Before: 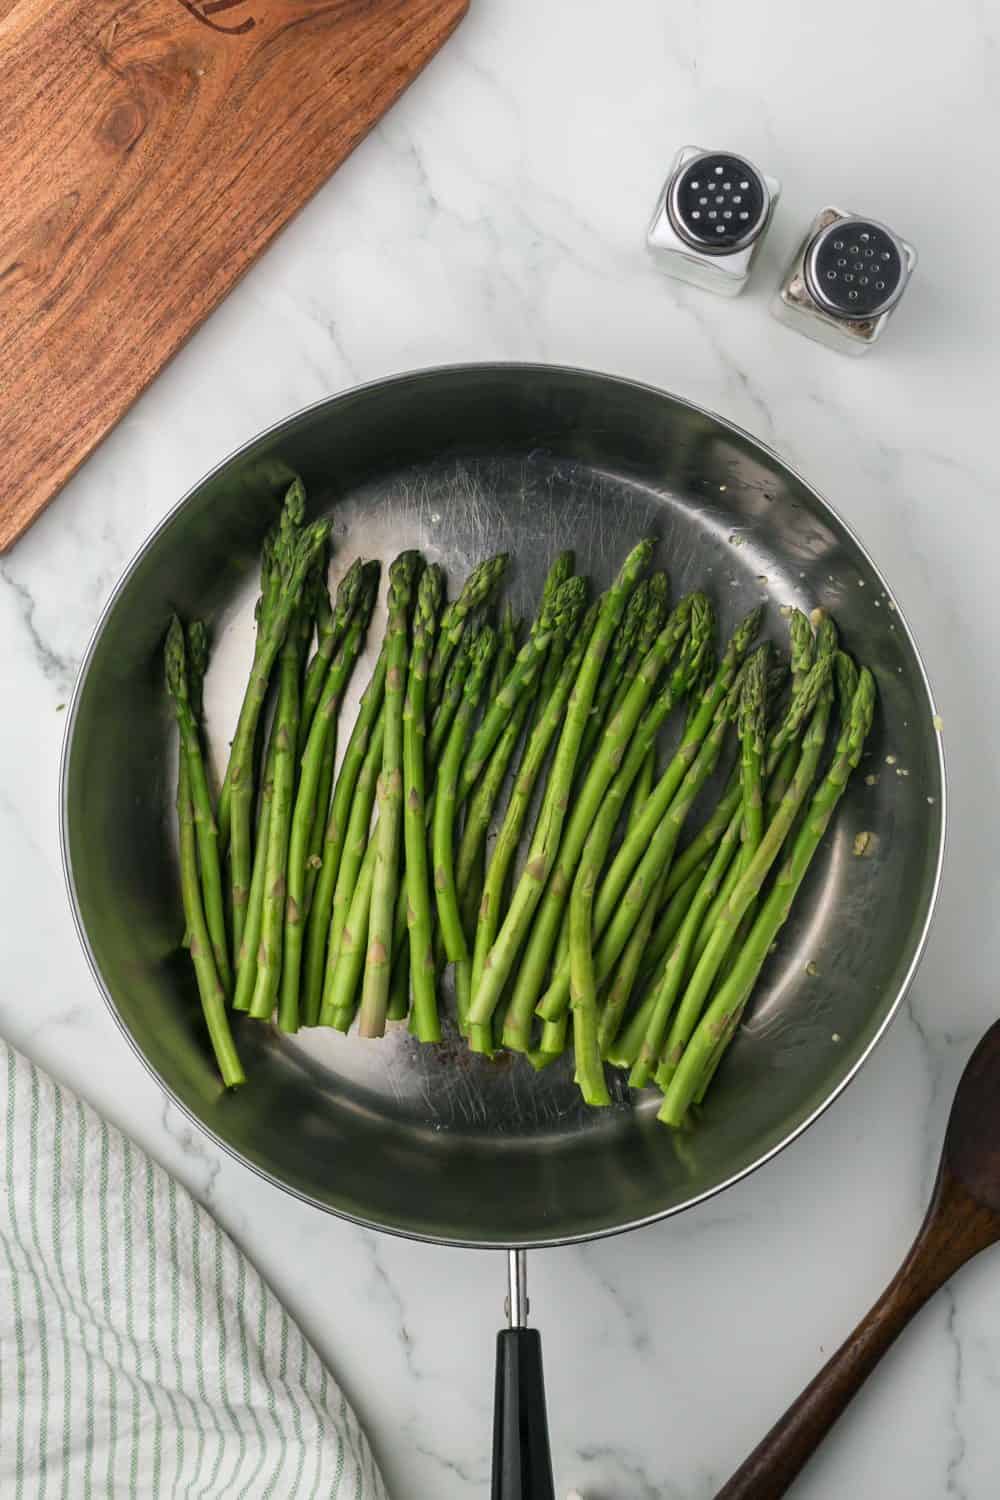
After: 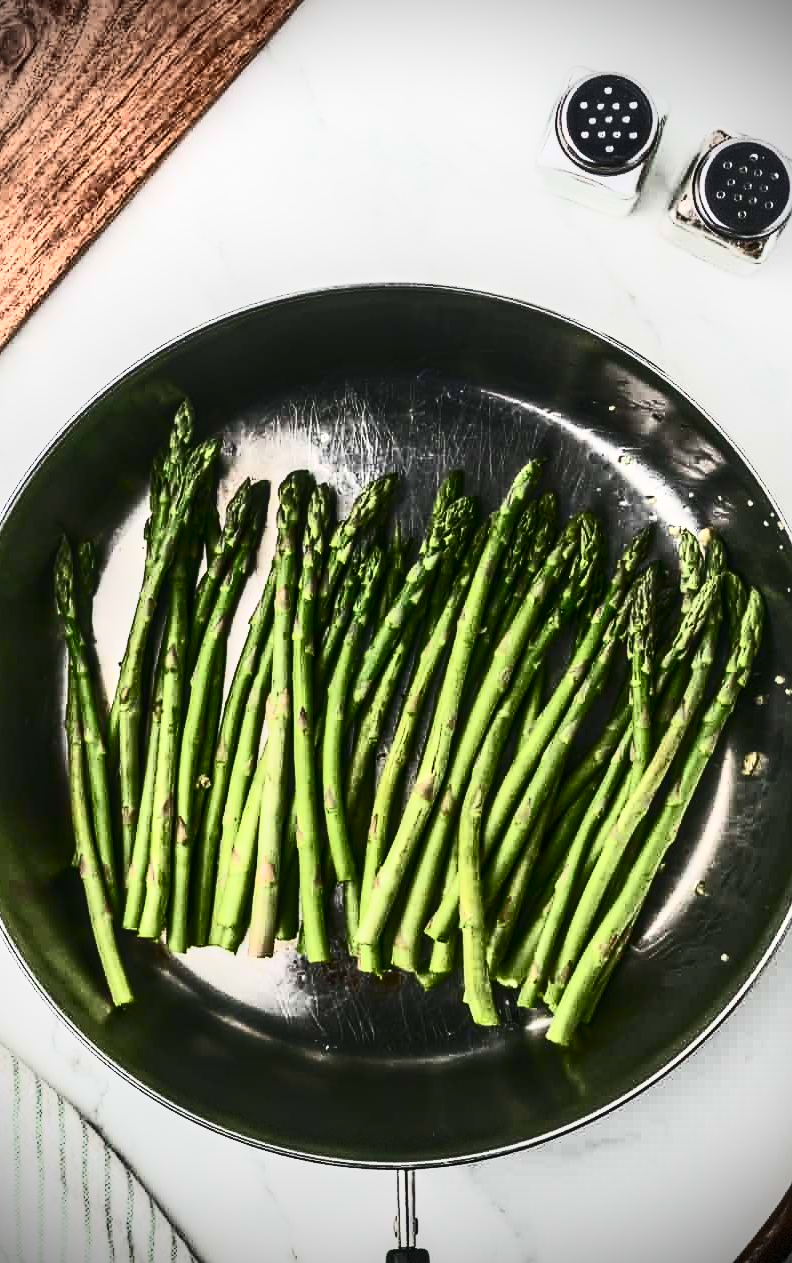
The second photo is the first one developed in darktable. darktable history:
sharpen: radius 0.973, amount 0.603
local contrast: detail 130%
crop: left 11.176%, top 5.38%, right 9.571%, bottom 10.362%
contrast brightness saturation: contrast 0.921, brightness 0.192
vignetting: brightness -0.809, dithering 8-bit output
tone equalizer: on, module defaults
